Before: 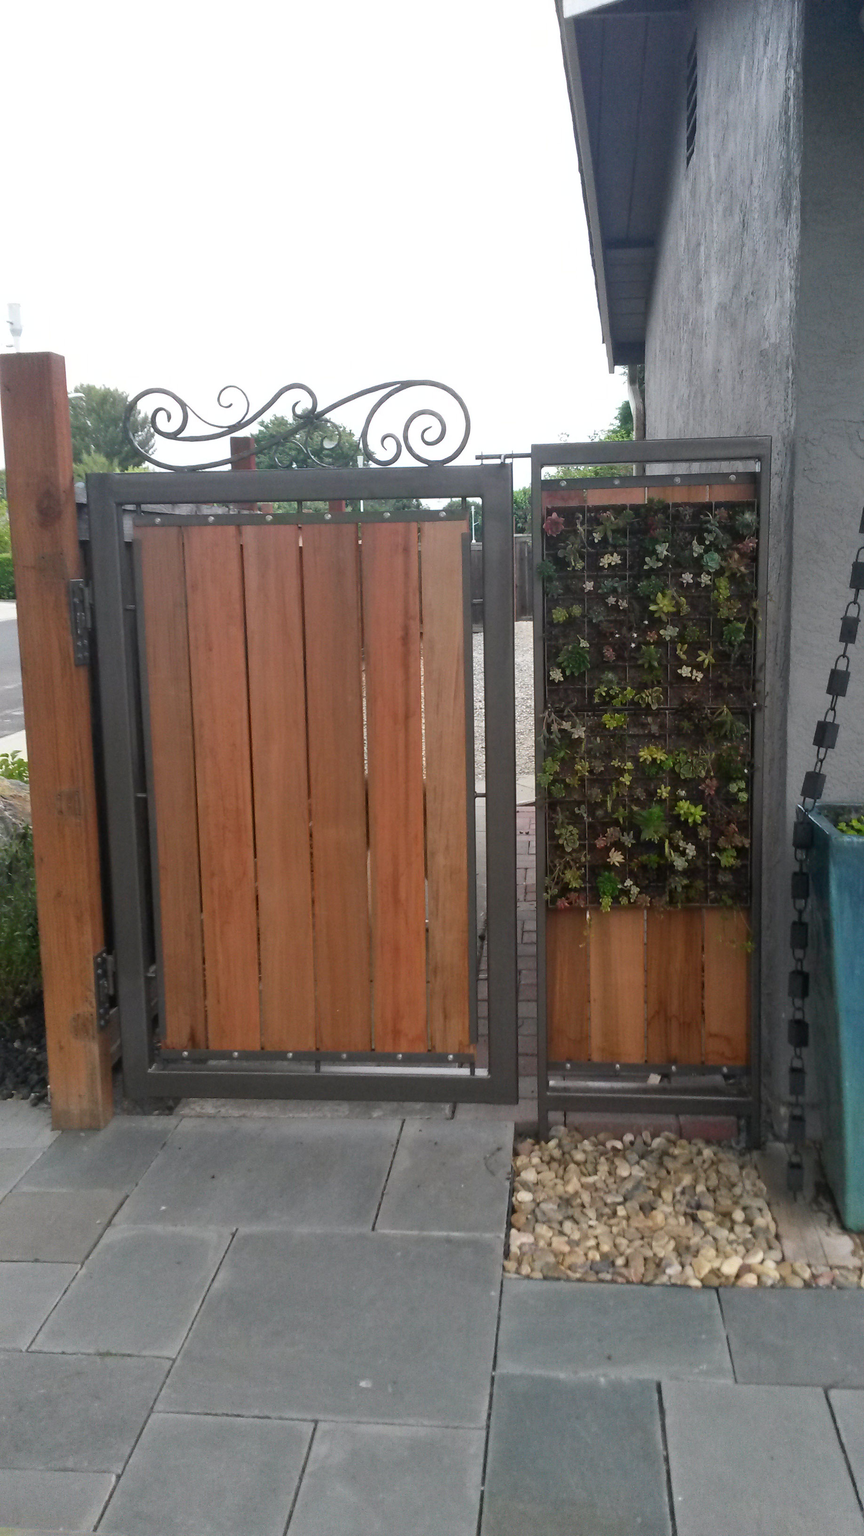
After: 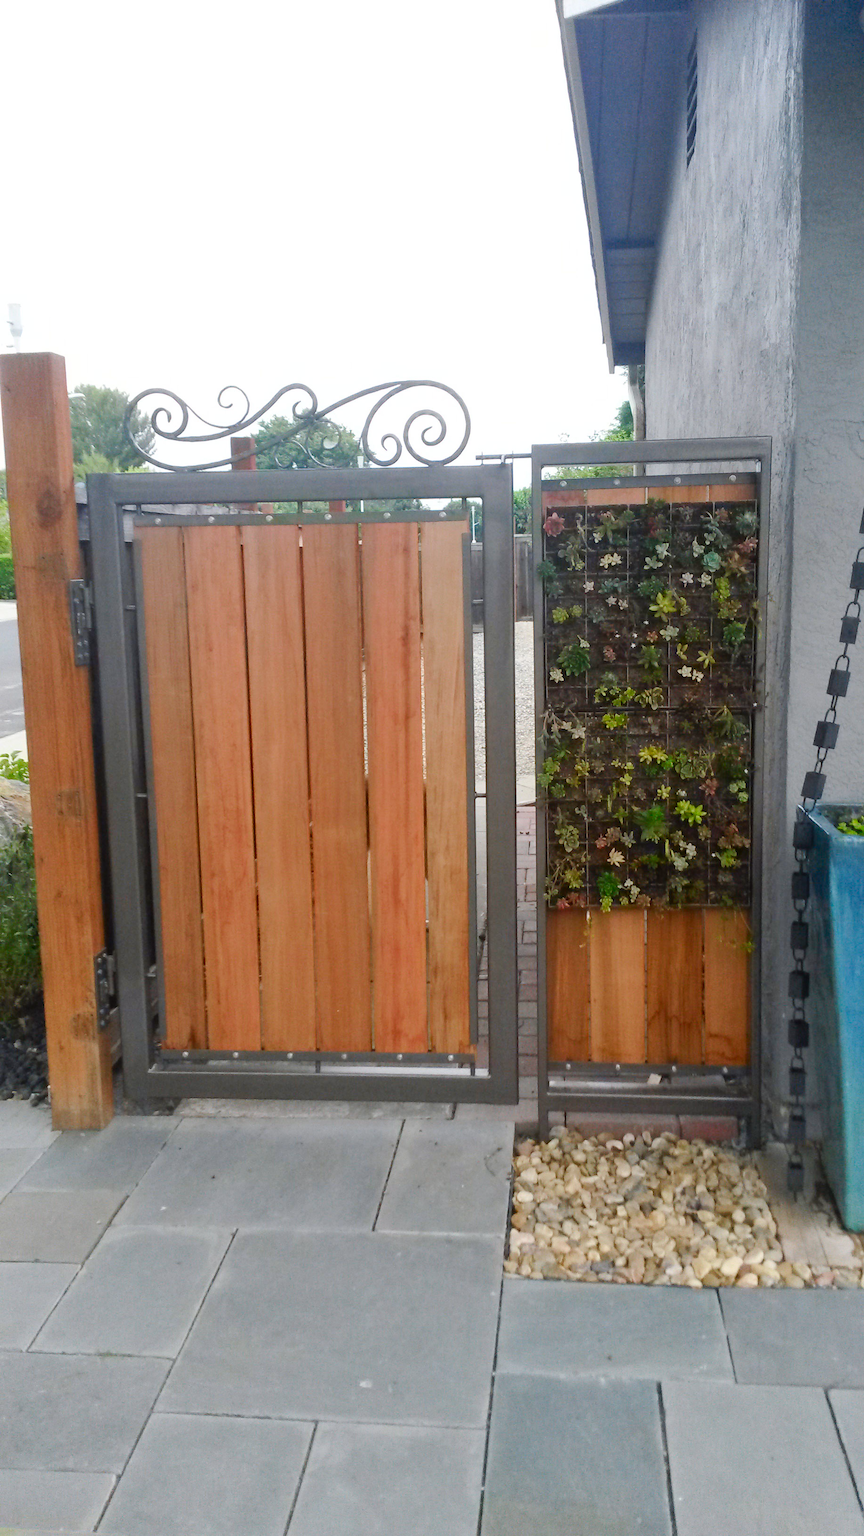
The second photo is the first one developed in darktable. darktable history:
tone curve: curves: ch0 [(0, 0) (0.003, 0.004) (0.011, 0.015) (0.025, 0.033) (0.044, 0.059) (0.069, 0.092) (0.1, 0.132) (0.136, 0.18) (0.177, 0.235) (0.224, 0.297) (0.277, 0.366) (0.335, 0.44) (0.399, 0.52) (0.468, 0.594) (0.543, 0.661) (0.623, 0.727) (0.709, 0.79) (0.801, 0.86) (0.898, 0.928) (1, 1)], preserve colors none
color look up table: target L [64.97, 46.35, 33.2, 100, 80.68, 72.92, 63.12, 57.65, 51.81, 42.94, 45.47, 38.37, 26.65, 71.02, 58.89, 50.52, 49.2, 35.4, 24.54, 24.98, 63.44, 48.11, 42.58, 27, 0 ×25], target a [-24.6, -38.53, -10.8, -0.001, 0.177, 3.198, 21.29, 21.46, 43.2, -0.174, 54.79, 56.38, 15.88, -0.286, -0.182, 8.698, 54.64, 11.02, 26.46, 21.97, -29.77, -20.03, -2.396, -0.413, 0 ×25], target b [61.2, 37.51, 26.99, 0.009, 1.384, 77.1, 65.37, 18.25, 51.87, 0.146, 16.42, 28.52, 19.18, -1.17, -1.402, -33.1, -16.44, -66, -21.38, -69.74, -6.836, -45.04, -35.67, -1.009, 0 ×25], num patches 24
